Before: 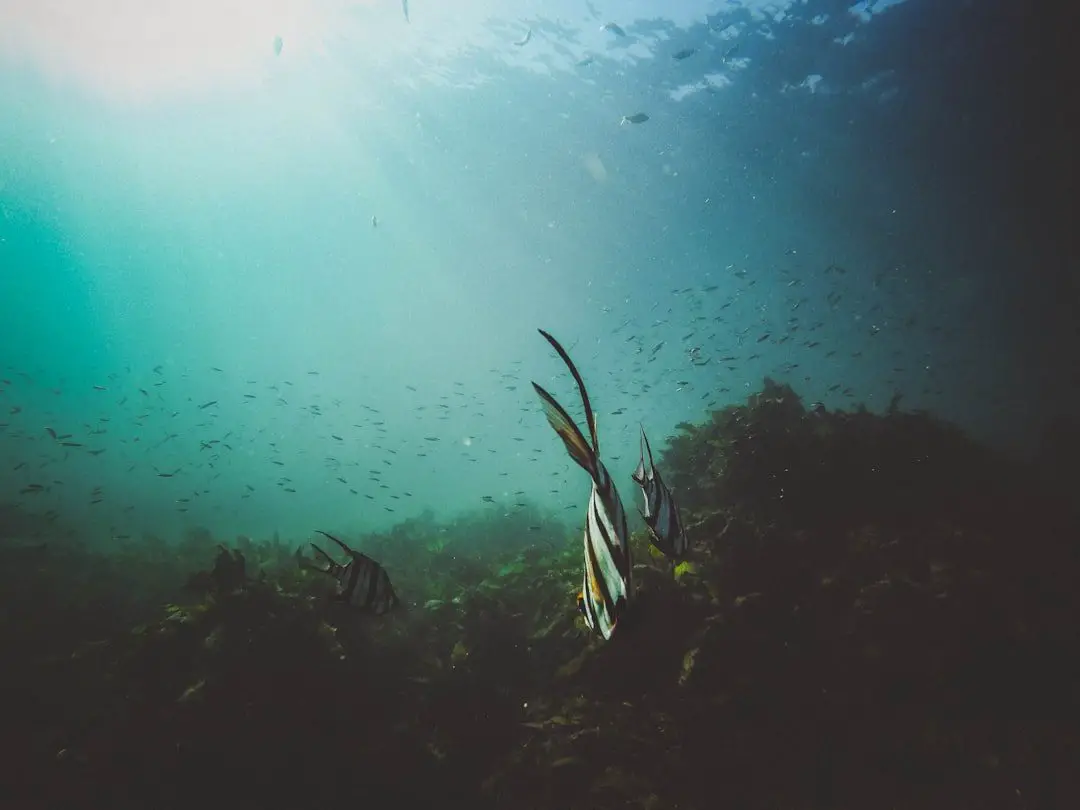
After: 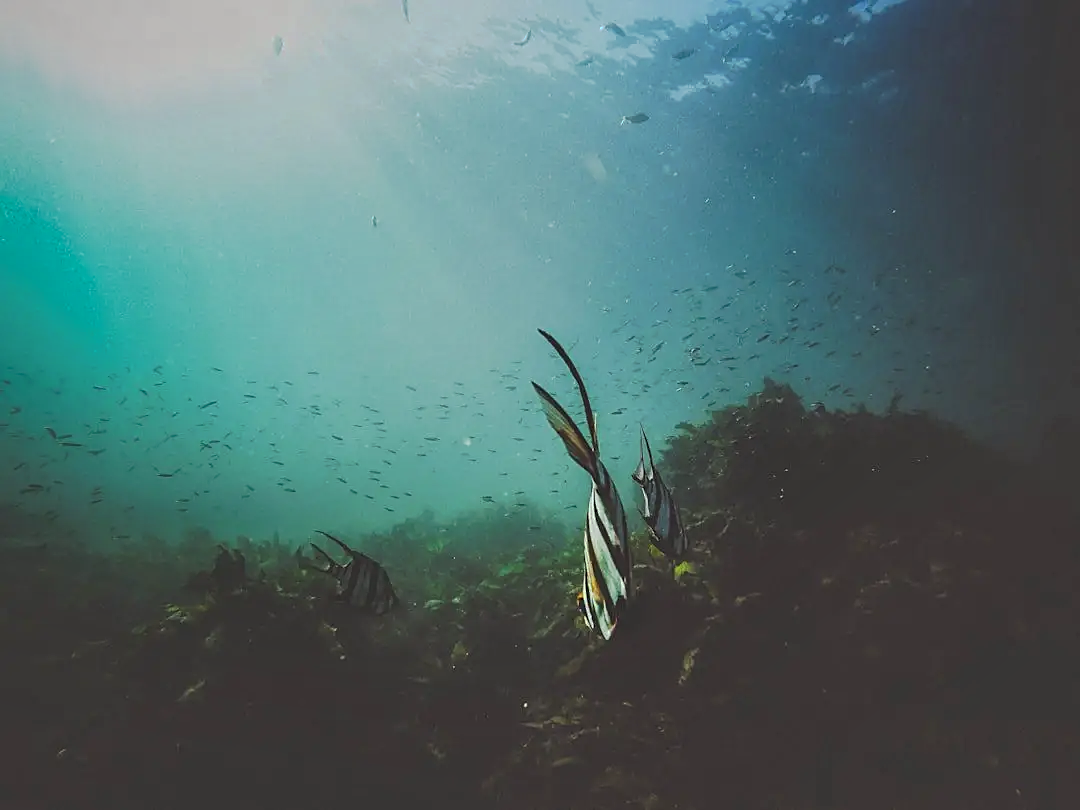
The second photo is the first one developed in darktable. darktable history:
shadows and highlights: shadows 40, highlights -54, highlights color adjustment 46%, low approximation 0.01, soften with gaussian
sharpen: on, module defaults
tone curve: curves: ch0 [(0, 0) (0.003, 0.032) (0.011, 0.04) (0.025, 0.058) (0.044, 0.084) (0.069, 0.107) (0.1, 0.13) (0.136, 0.158) (0.177, 0.193) (0.224, 0.236) (0.277, 0.283) (0.335, 0.335) (0.399, 0.399) (0.468, 0.467) (0.543, 0.533) (0.623, 0.612) (0.709, 0.698) (0.801, 0.776) (0.898, 0.848) (1, 1)], preserve colors none
